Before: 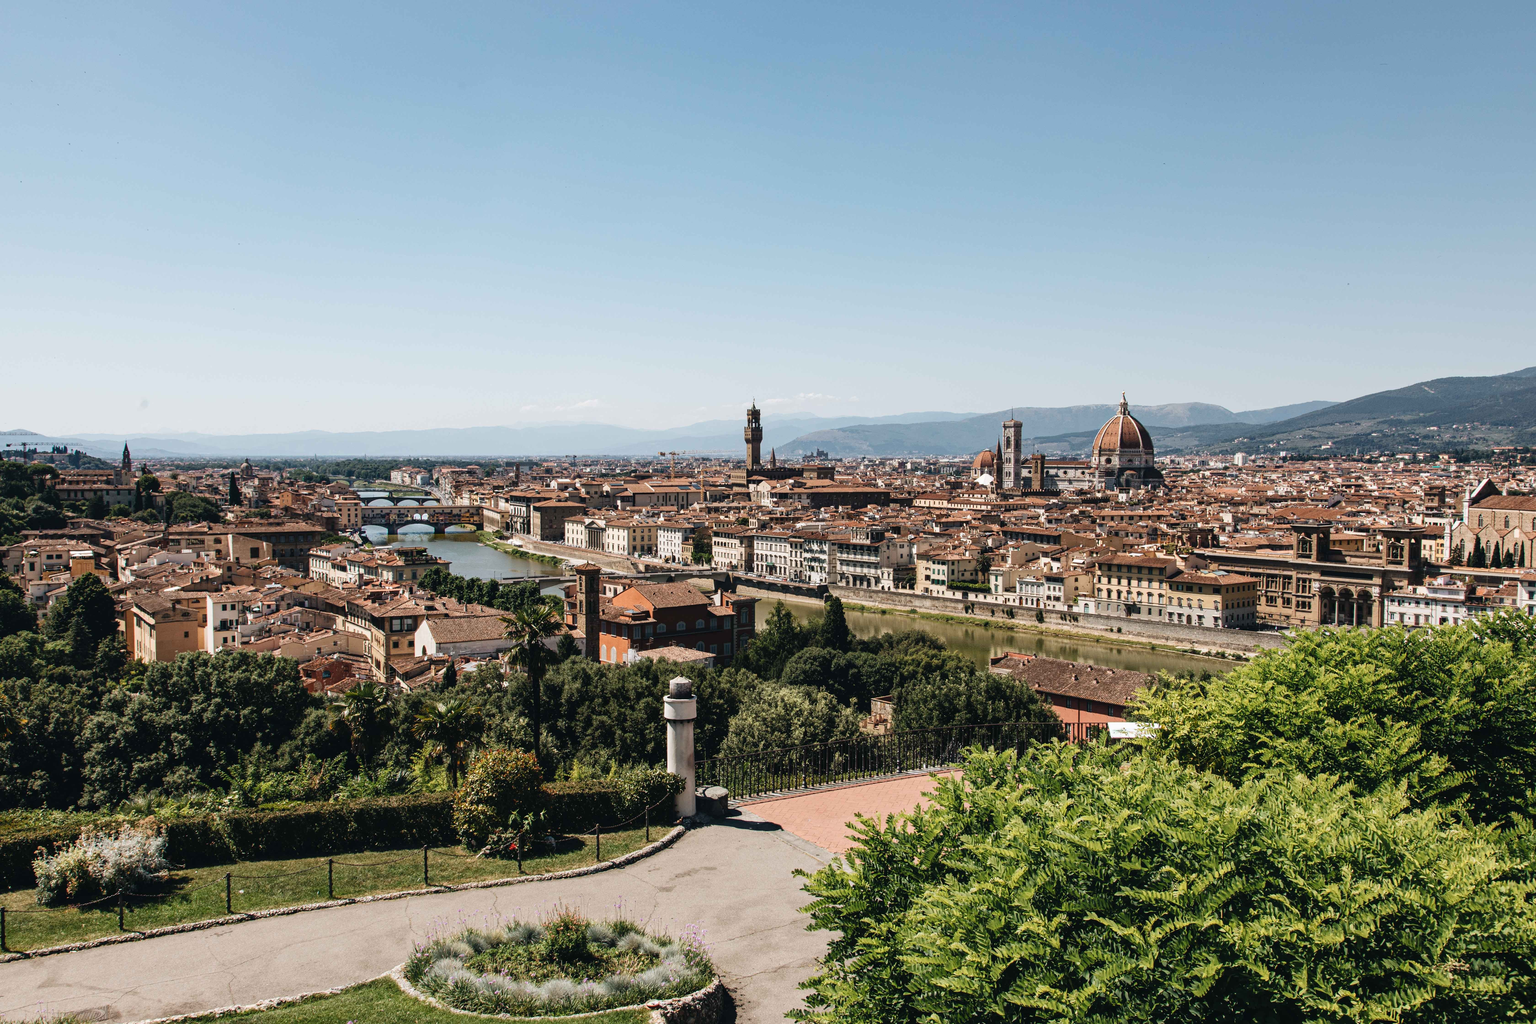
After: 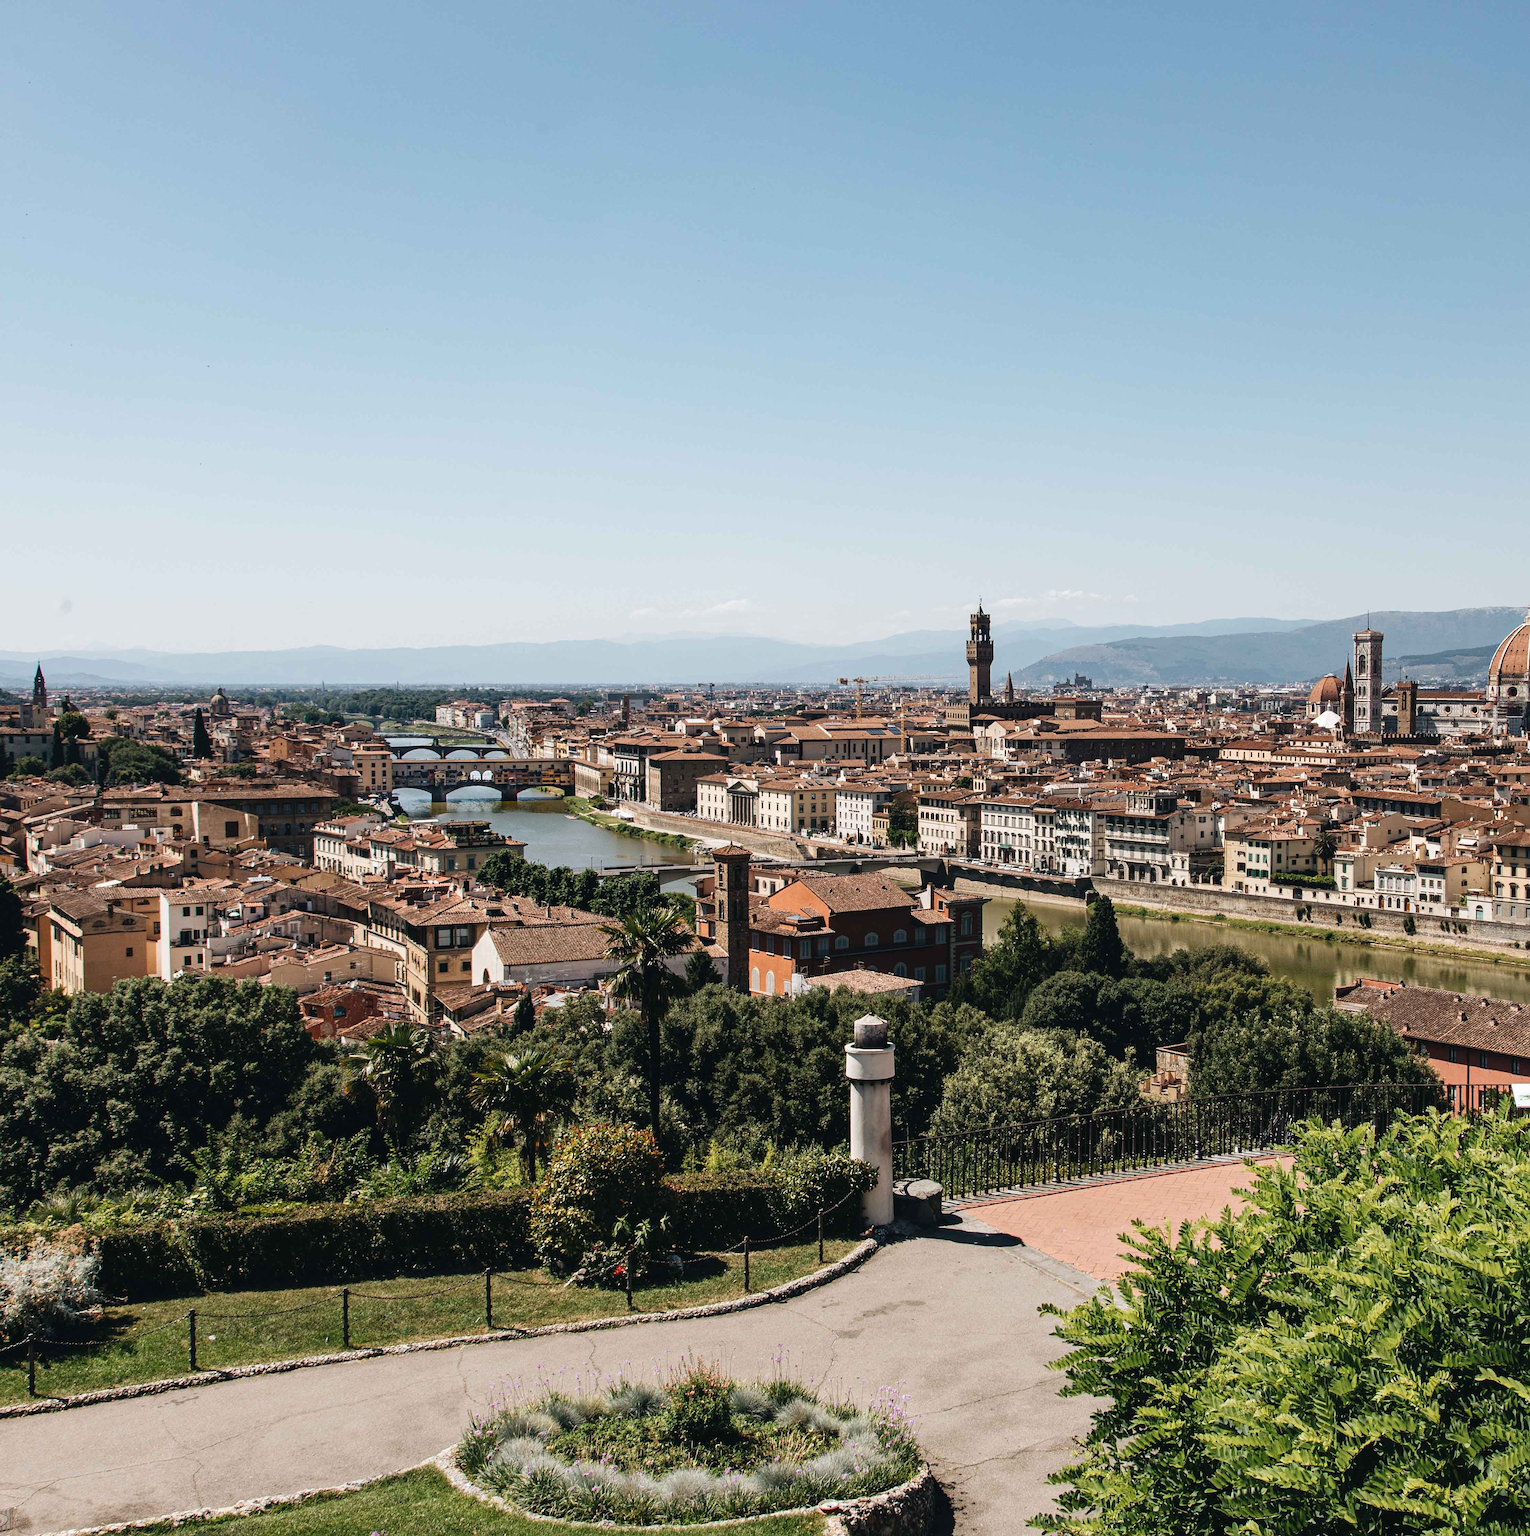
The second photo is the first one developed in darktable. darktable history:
crop and rotate: left 6.547%, right 27.032%
sharpen: amount 0.213
